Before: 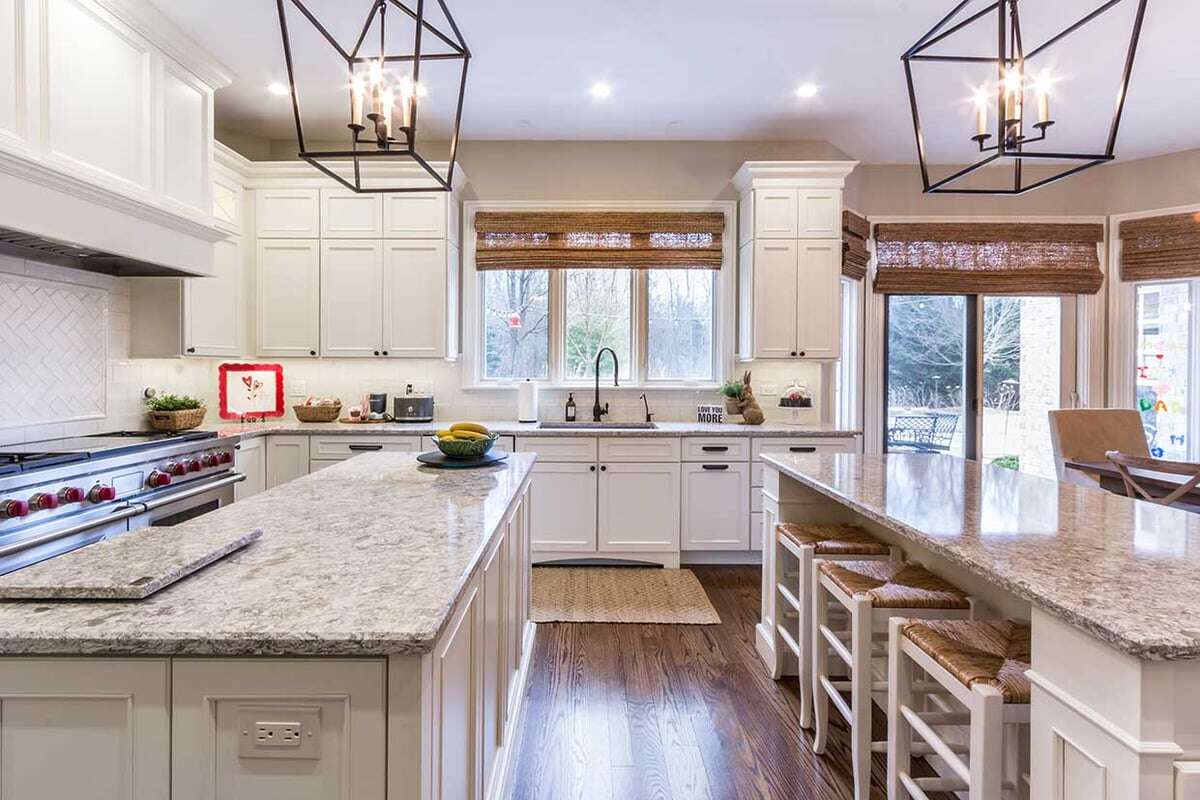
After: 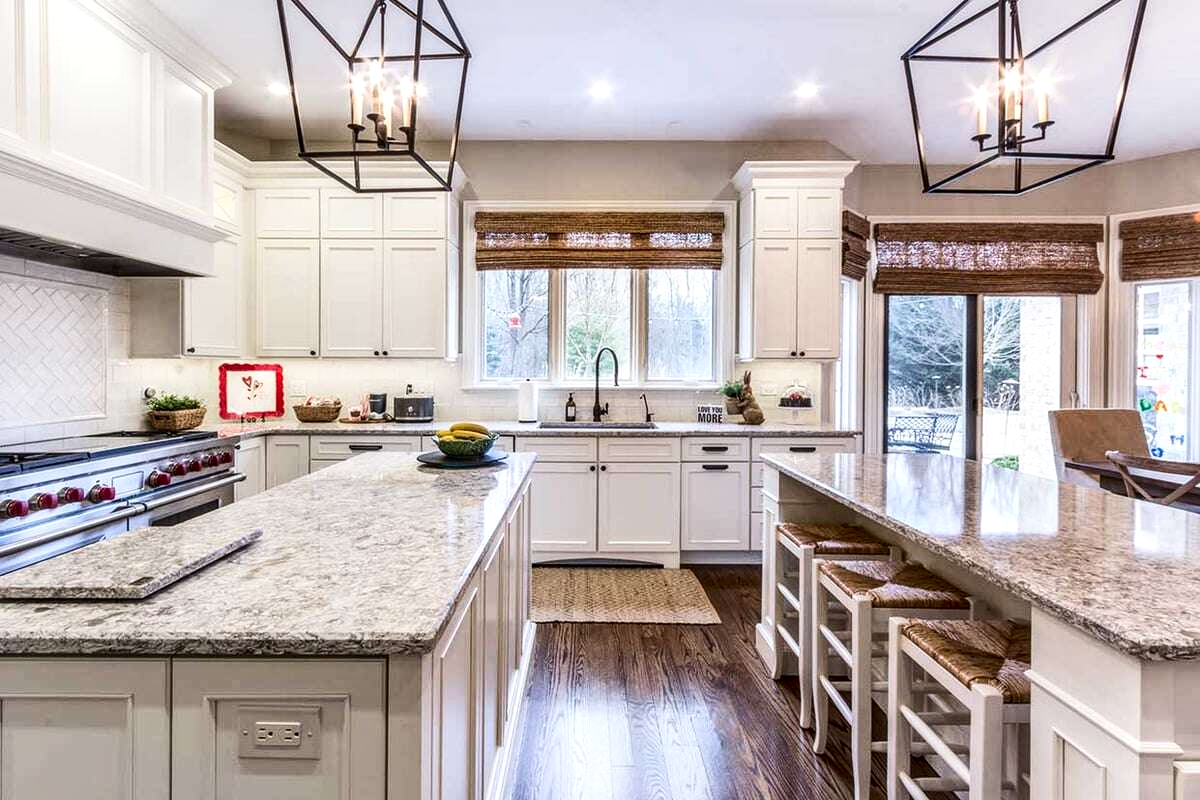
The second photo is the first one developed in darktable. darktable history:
contrast brightness saturation: contrast 0.22
local contrast: detail 130%
